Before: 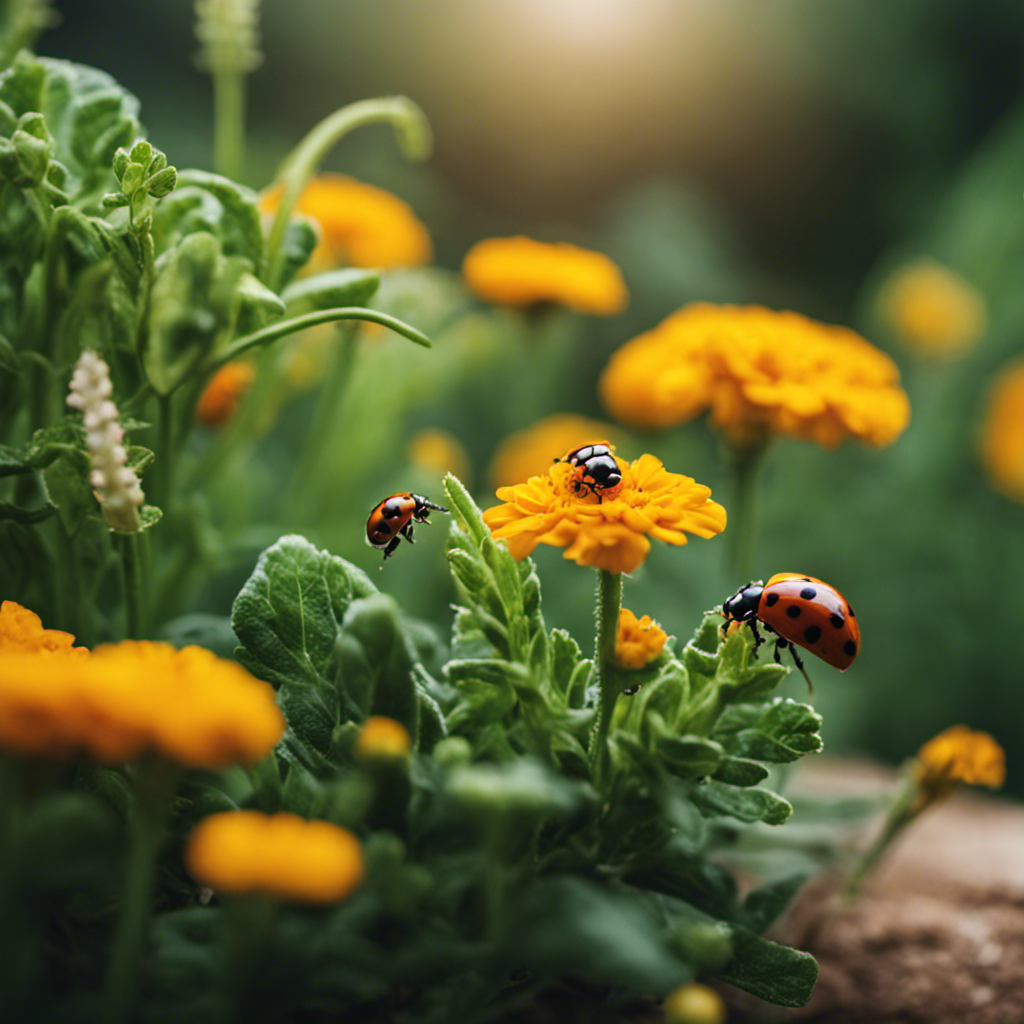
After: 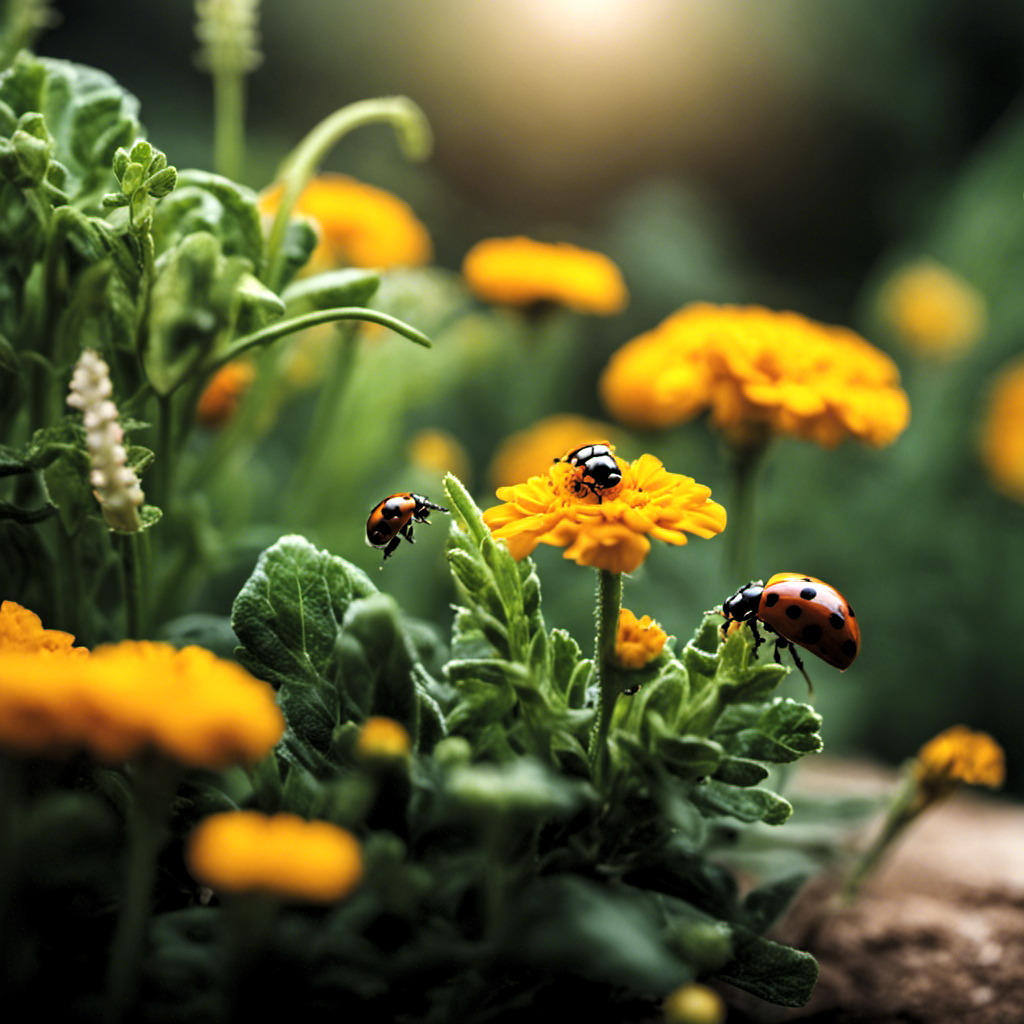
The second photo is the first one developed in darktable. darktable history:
exposure: black level correction 0, exposure 0.499 EV, compensate exposure bias true, compensate highlight preservation false
levels: levels [0.116, 0.574, 1]
